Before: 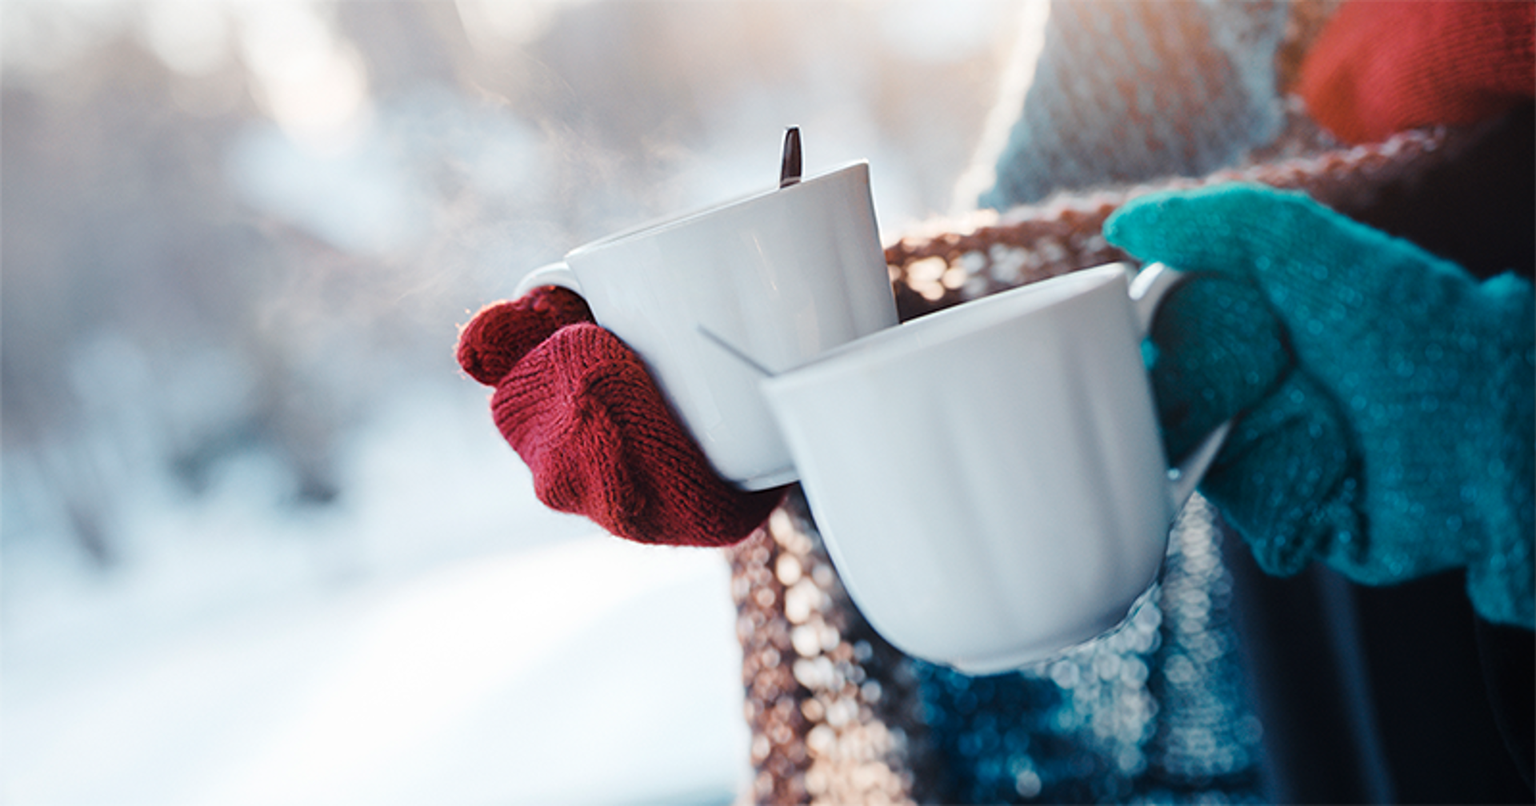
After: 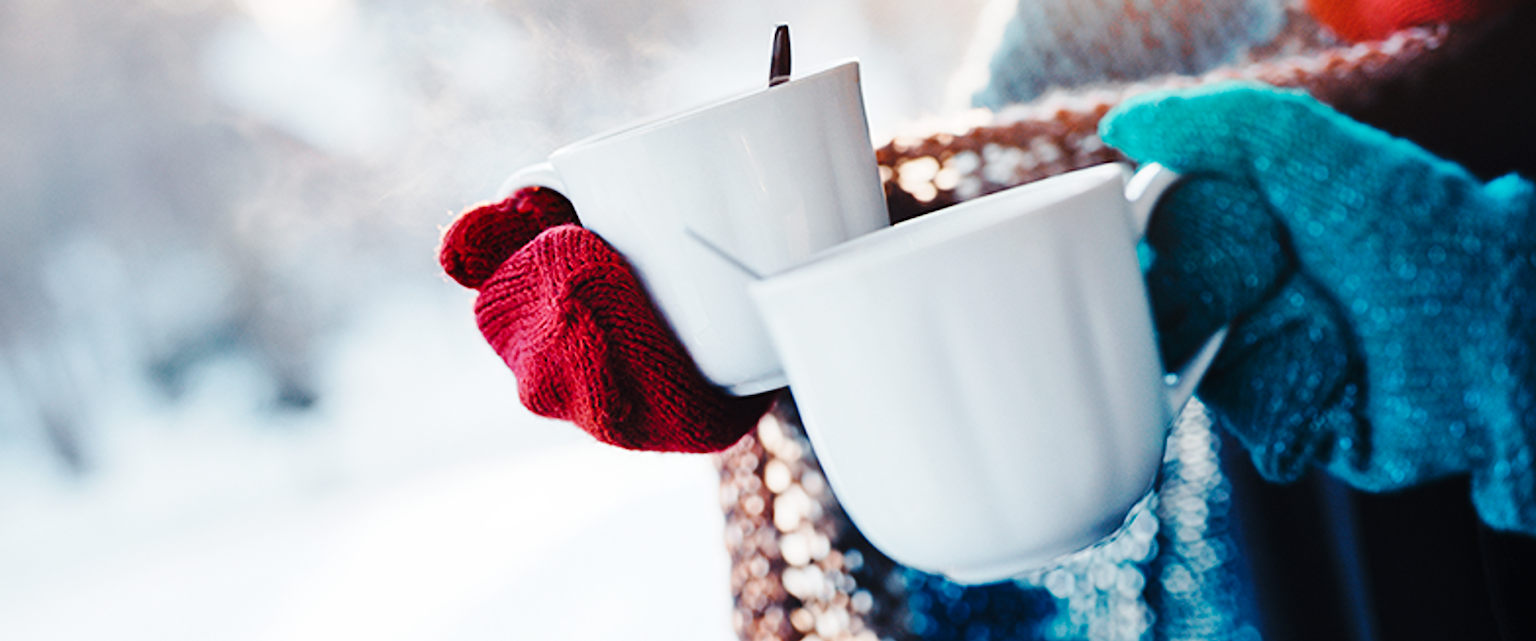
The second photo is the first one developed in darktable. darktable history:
shadows and highlights: shadows 32, highlights -32, soften with gaussian
base curve: curves: ch0 [(0, 0) (0.036, 0.025) (0.121, 0.166) (0.206, 0.329) (0.605, 0.79) (1, 1)], preserve colors none
crop and rotate: left 1.814%, top 12.818%, right 0.25%, bottom 9.225%
